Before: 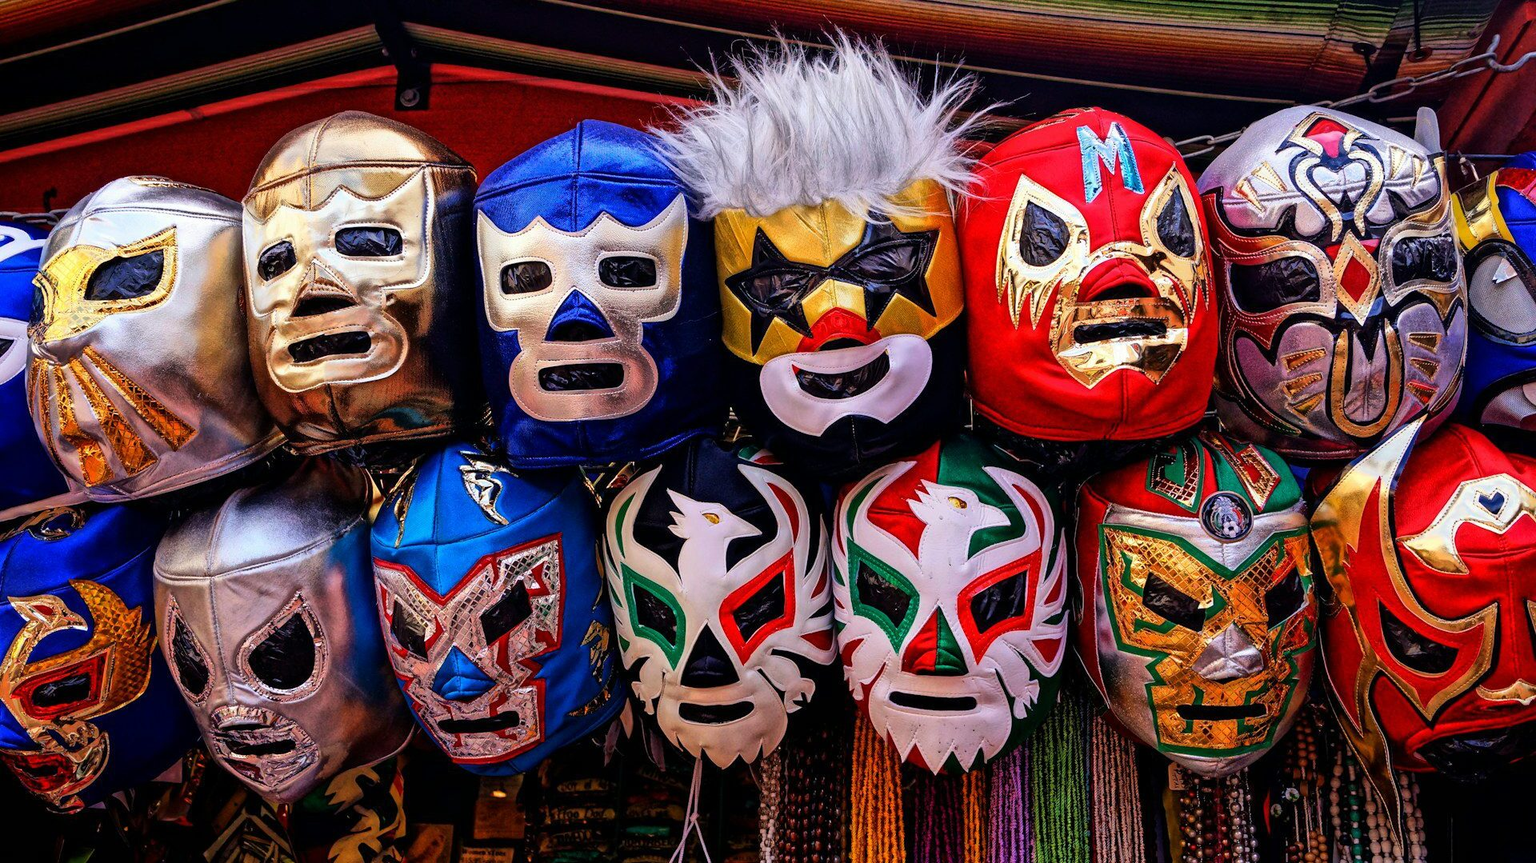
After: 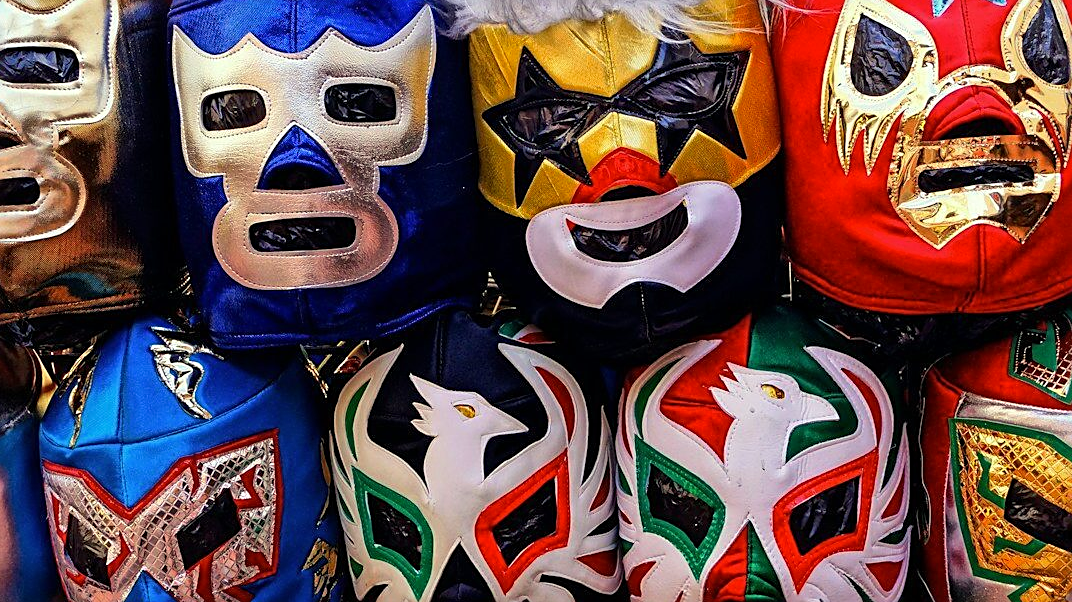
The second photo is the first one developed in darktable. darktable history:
crop and rotate: left 22.13%, top 22.054%, right 22.026%, bottom 22.102%
sharpen: on, module defaults
color correction: highlights a* -4.28, highlights b* 6.53
